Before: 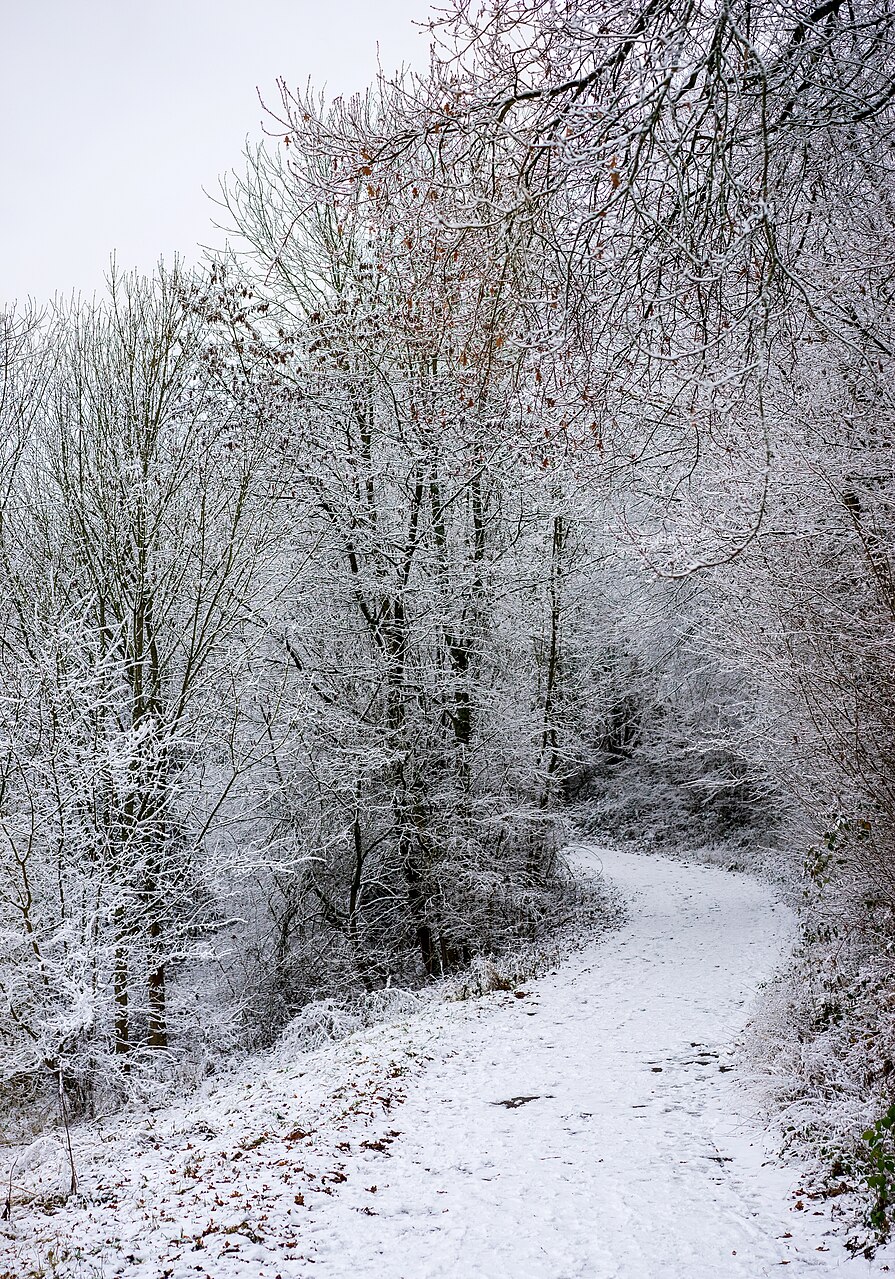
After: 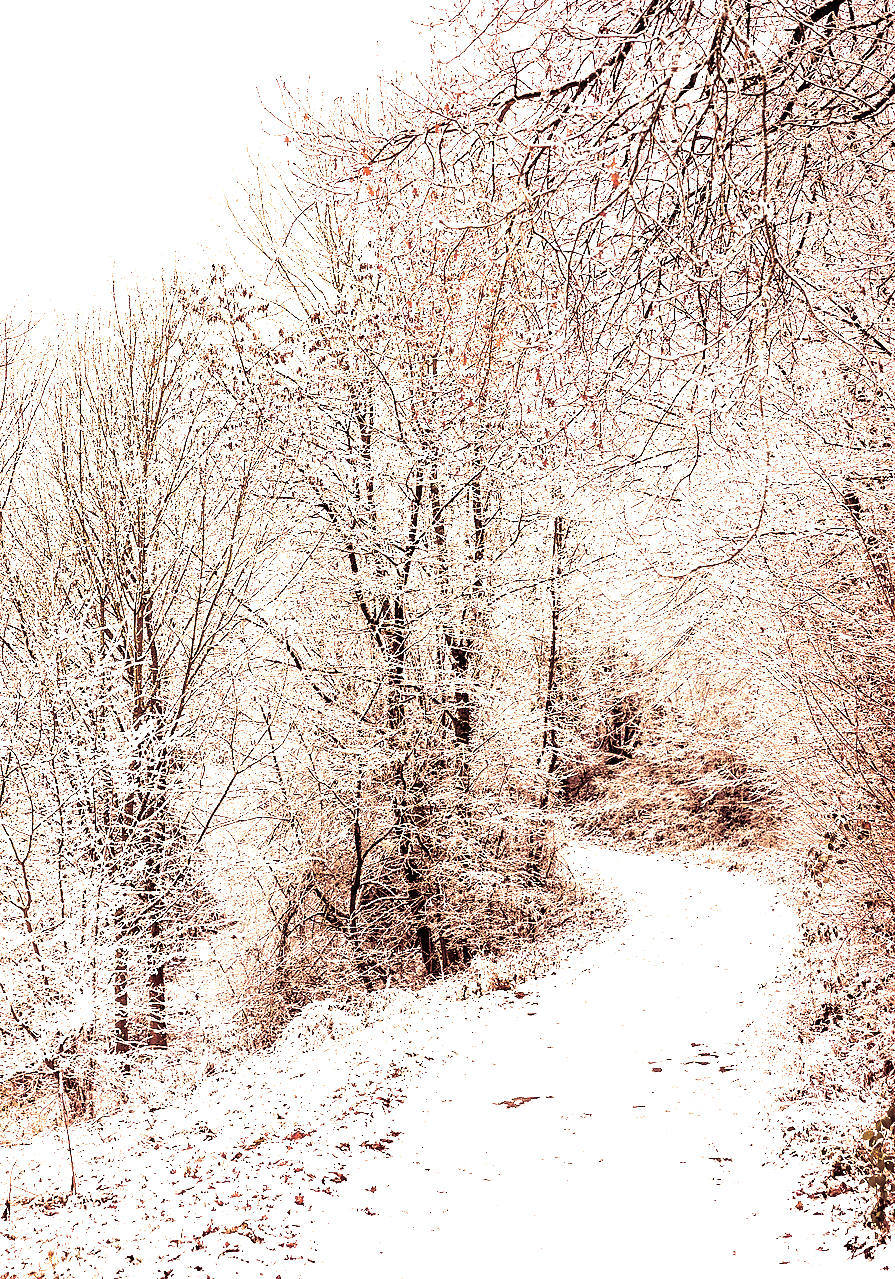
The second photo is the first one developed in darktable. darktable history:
exposure: black level correction 0.001, exposure 2 EV, compensate highlight preservation false
white balance: red 1.467, blue 0.684
color calibration: output R [1.003, 0.027, -0.041, 0], output G [-0.018, 1.043, -0.038, 0], output B [0.071, -0.086, 1.017, 0], illuminant as shot in camera, x 0.359, y 0.362, temperature 4570.54 K
split-toning: highlights › saturation 0, balance -61.83
